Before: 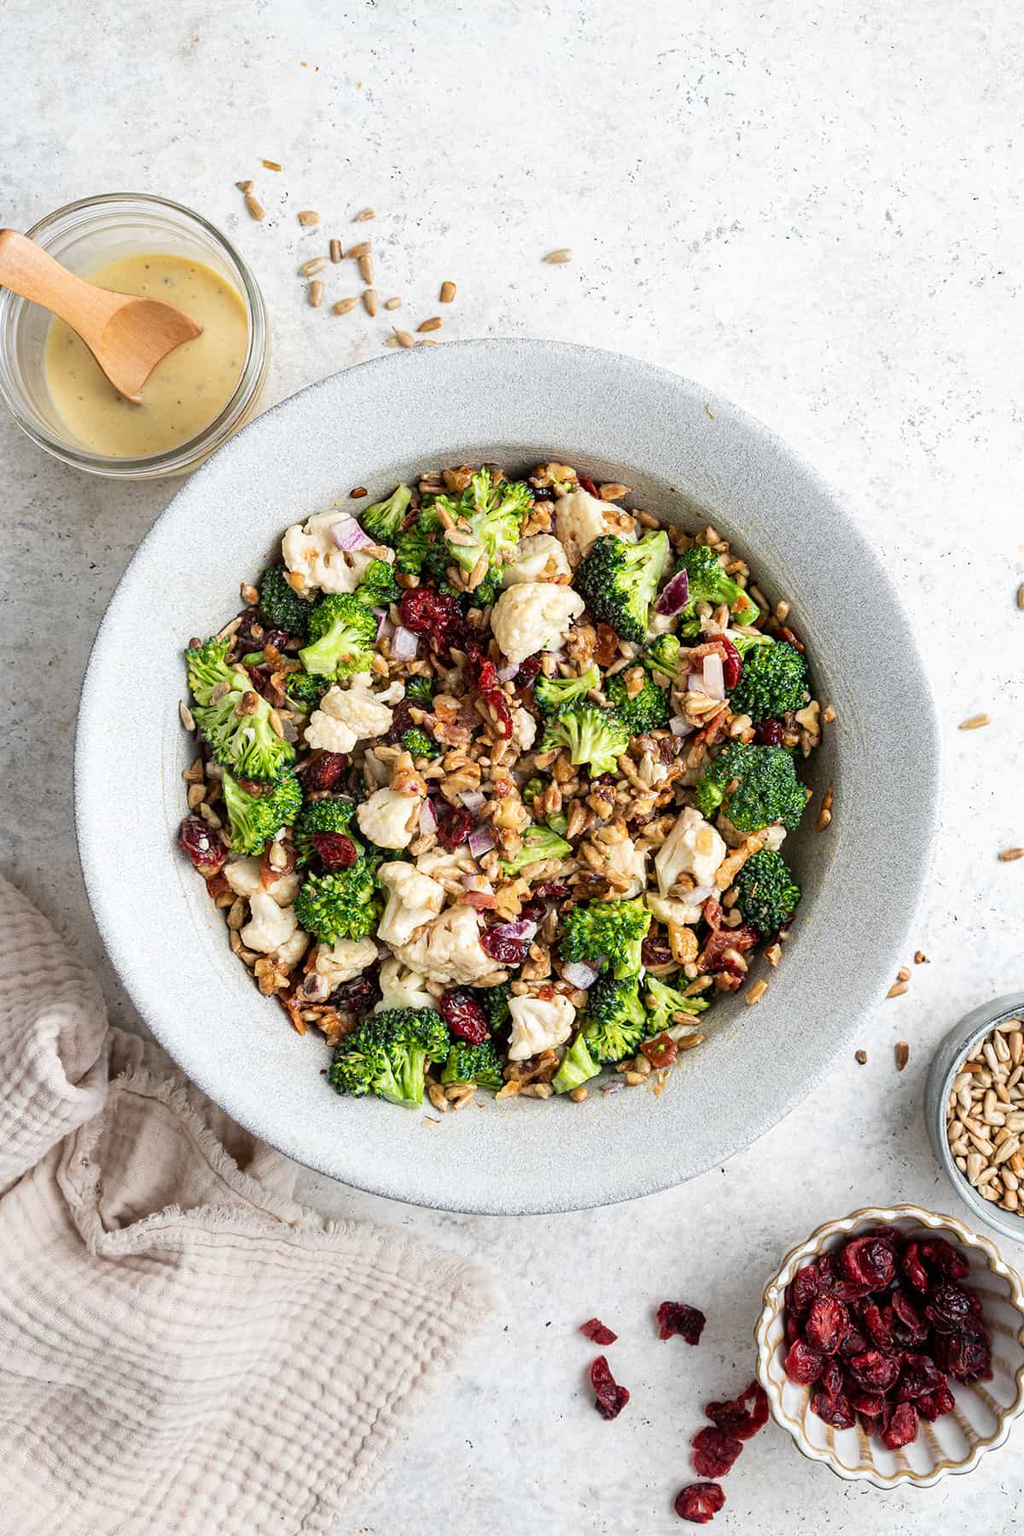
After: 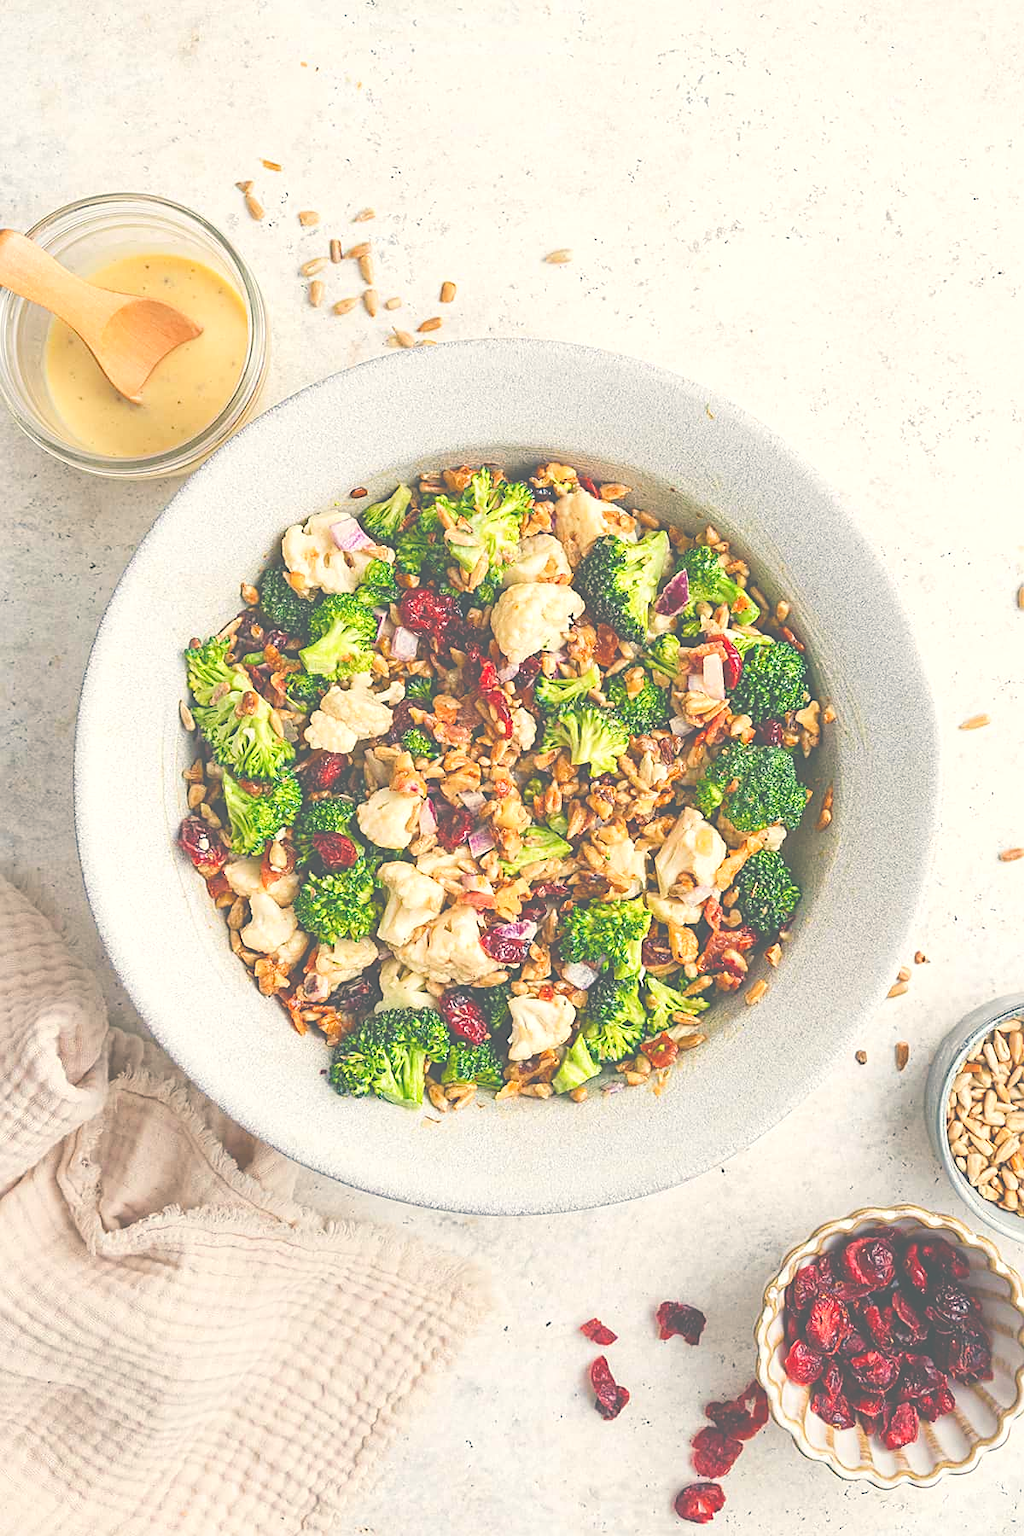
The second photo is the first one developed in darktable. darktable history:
exposure: black level correction -0.041, exposure 0.064 EV, compensate highlight preservation false
levels: levels [0.093, 0.434, 0.988]
color balance rgb: shadows lift › chroma 2%, shadows lift › hue 219.6°, power › hue 313.2°, highlights gain › chroma 3%, highlights gain › hue 75.6°, global offset › luminance 0.5%, perceptual saturation grading › global saturation 15.33%, perceptual saturation grading › highlights -19.33%, perceptual saturation grading › shadows 20%, global vibrance 20%
sharpen: on, module defaults
